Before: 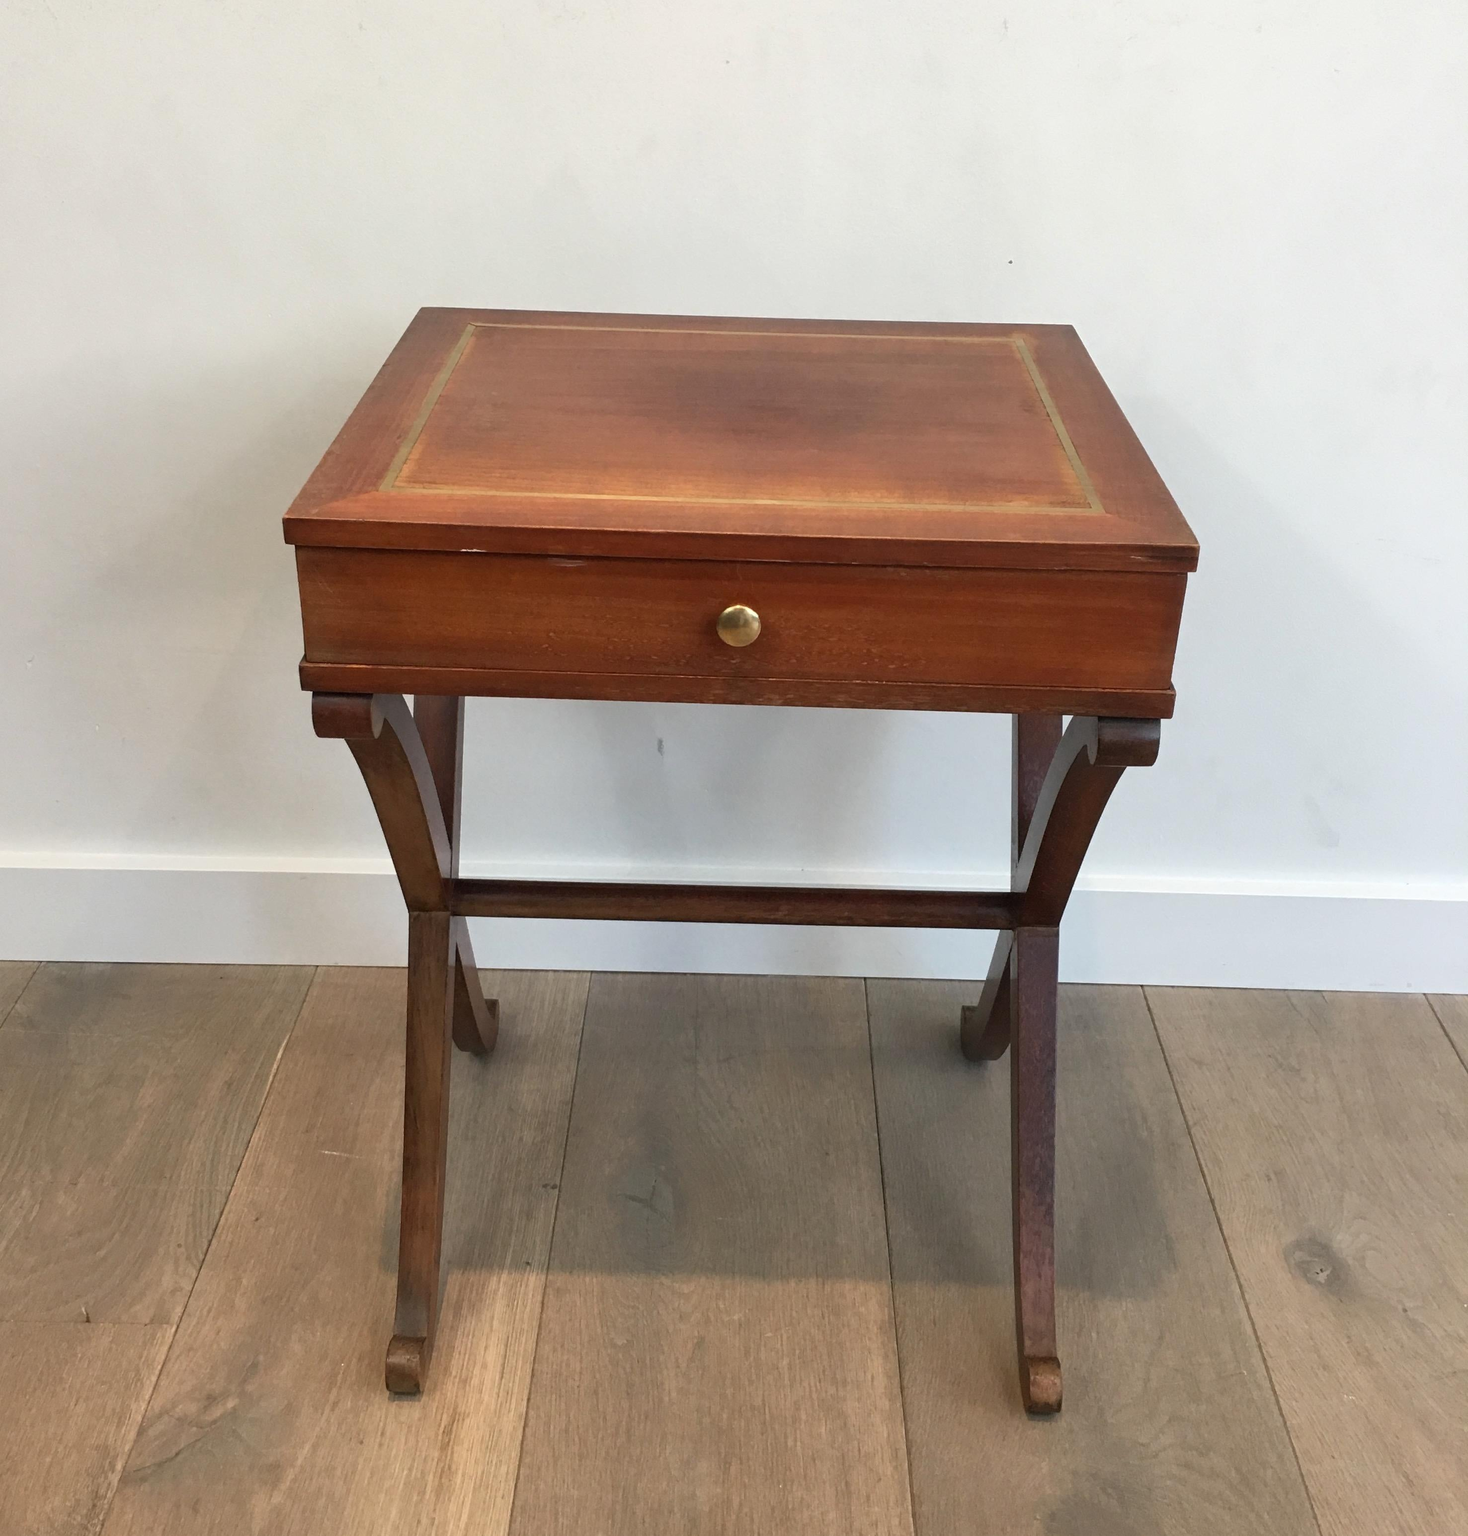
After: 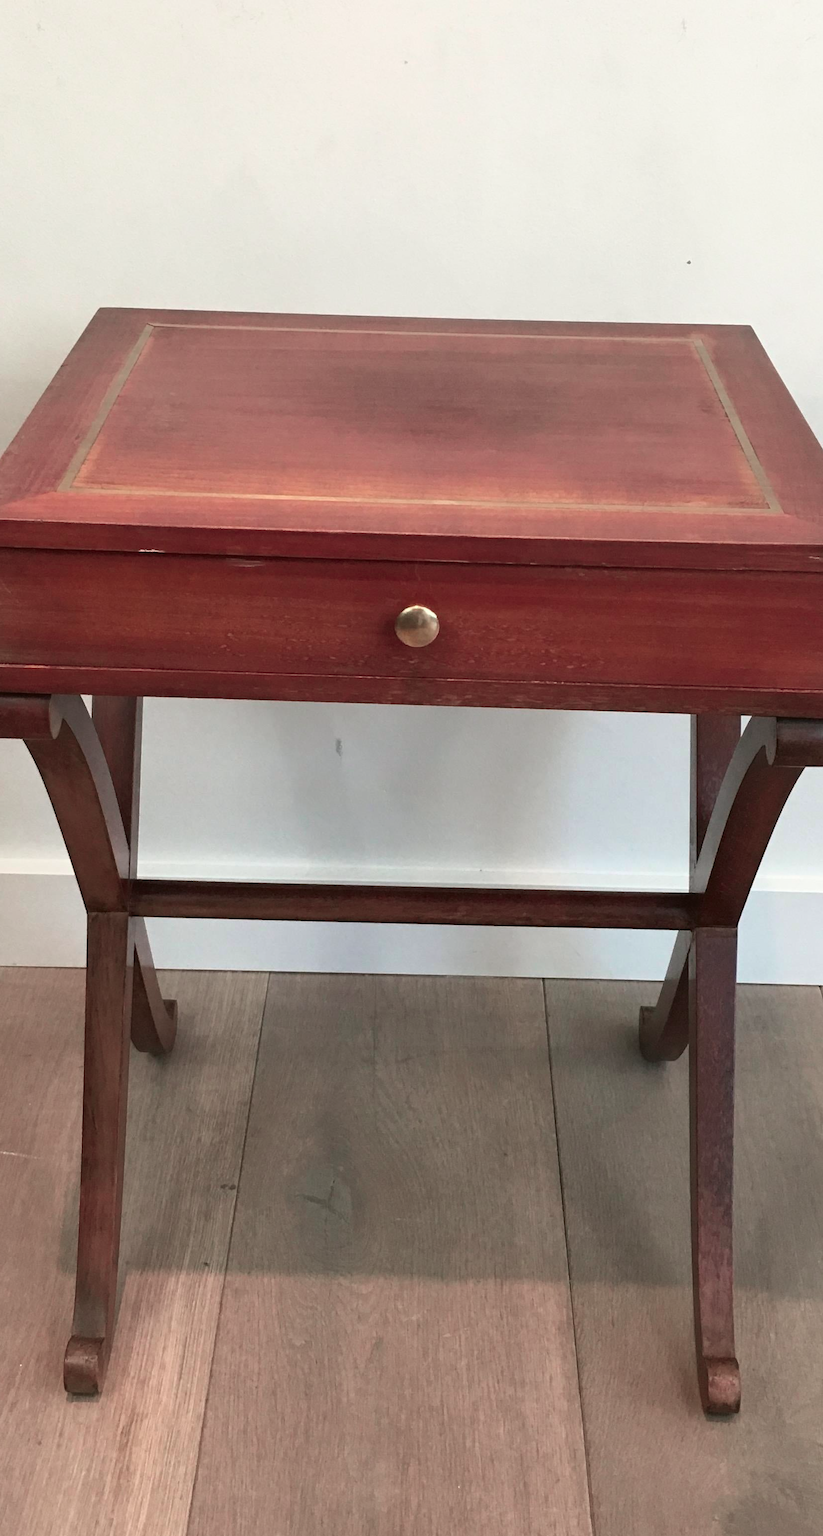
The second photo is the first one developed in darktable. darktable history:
tone curve: curves: ch0 [(0, 0.021) (0.059, 0.053) (0.197, 0.191) (0.32, 0.311) (0.495, 0.505) (0.725, 0.731) (0.89, 0.919) (1, 1)]; ch1 [(0, 0) (0.094, 0.081) (0.285, 0.299) (0.401, 0.424) (0.453, 0.439) (0.495, 0.496) (0.54, 0.55) (0.615, 0.637) (0.657, 0.683) (1, 1)]; ch2 [(0, 0) (0.257, 0.217) (0.43, 0.421) (0.498, 0.507) (0.547, 0.539) (0.595, 0.56) (0.644, 0.599) (1, 1)], color space Lab, independent channels, preserve colors none
crop: left 21.937%, right 21.99%, bottom 0.009%
